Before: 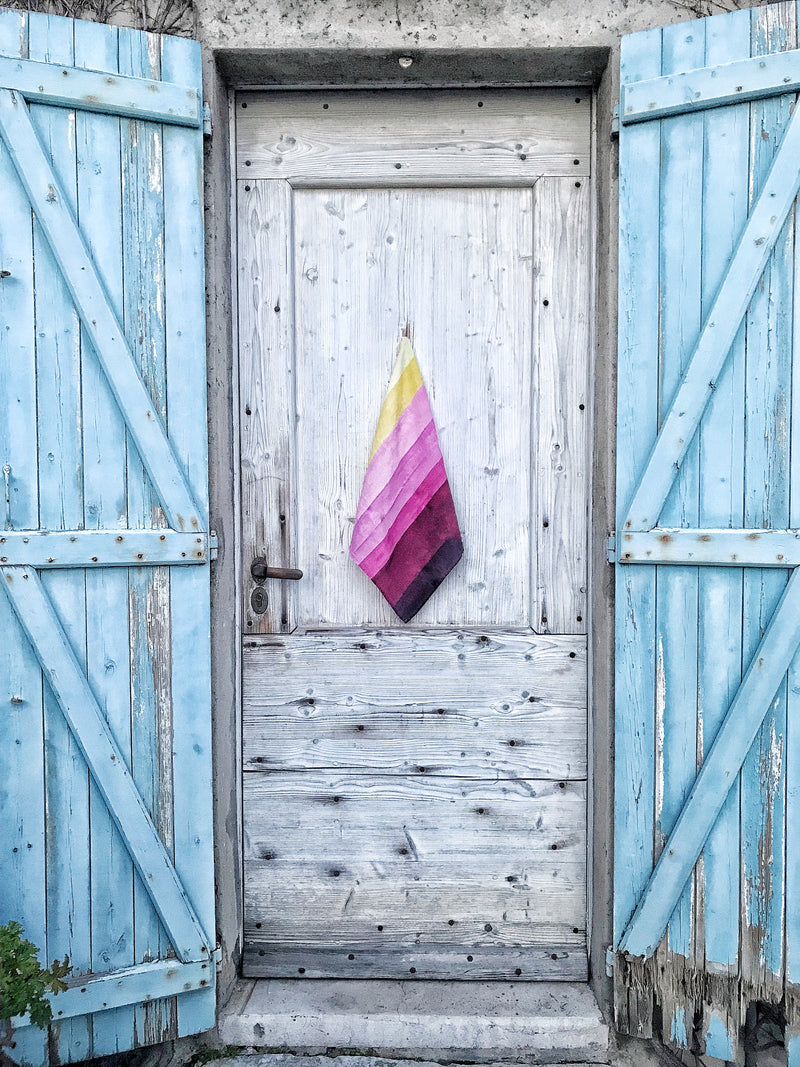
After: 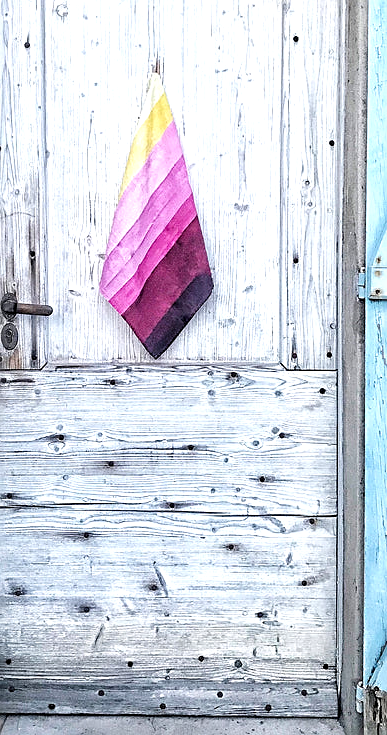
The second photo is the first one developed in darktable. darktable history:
crop: left 31.31%, top 24.785%, right 20.272%, bottom 6.258%
sharpen: on, module defaults
exposure: black level correction 0, exposure 0.499 EV, compensate highlight preservation false
